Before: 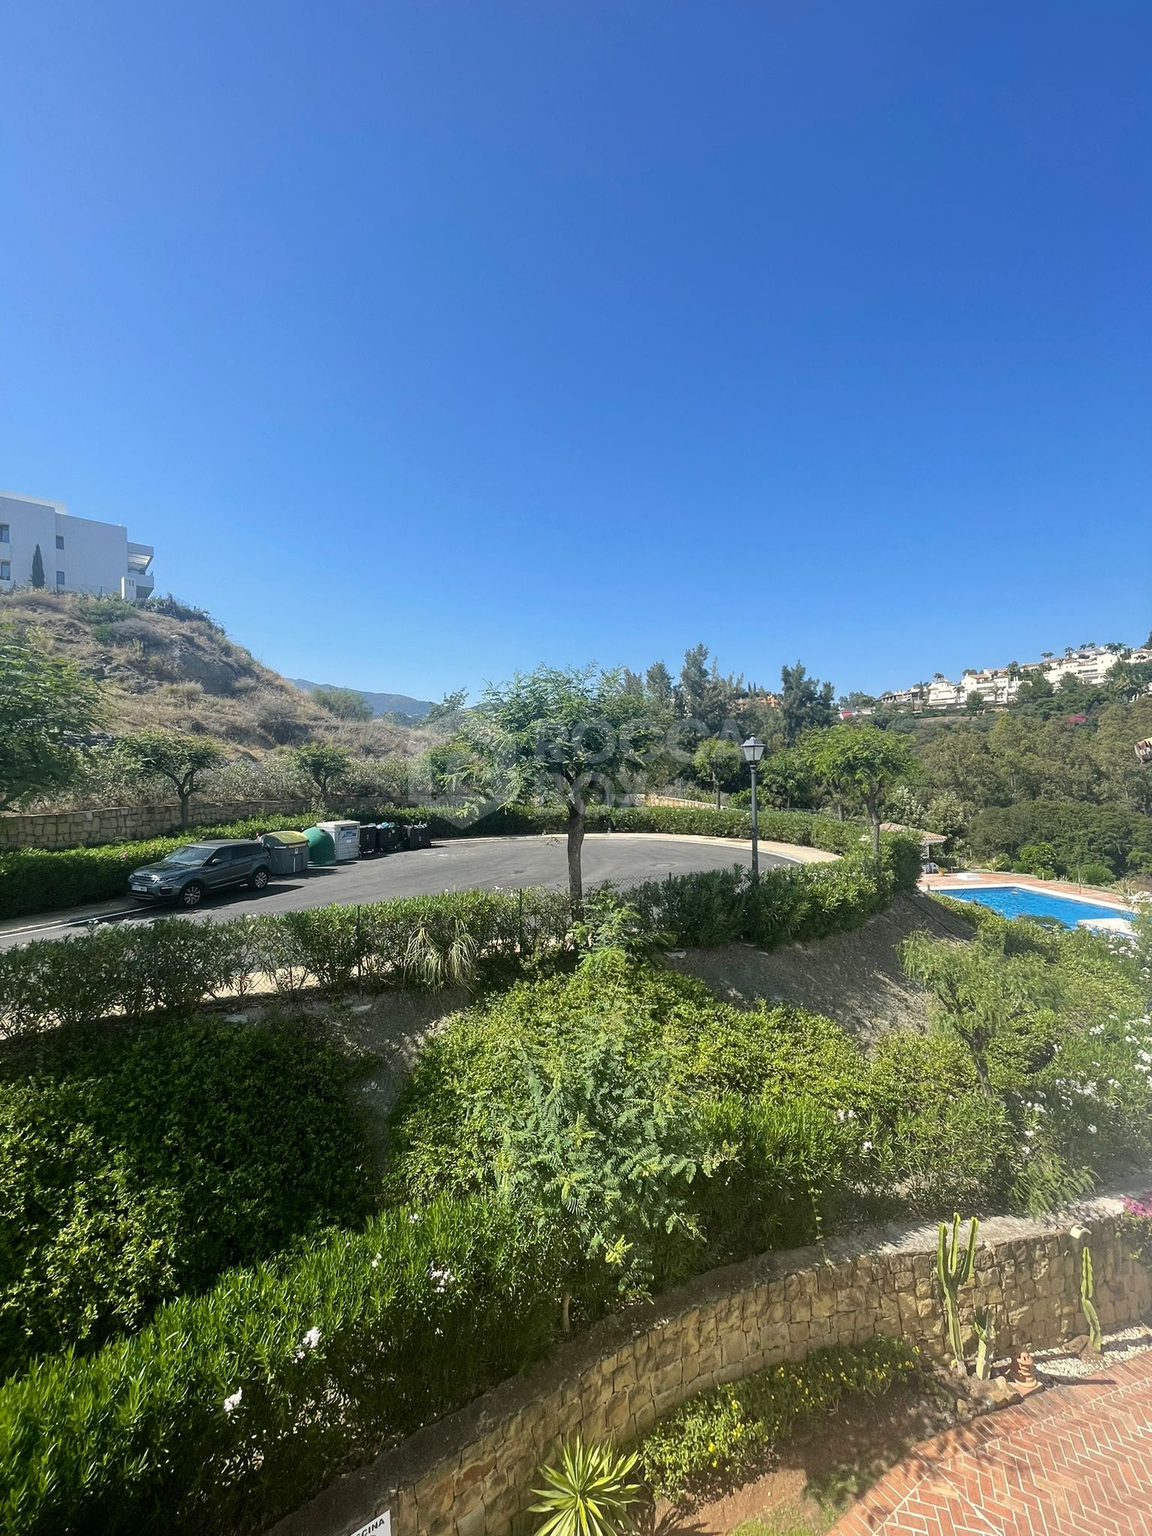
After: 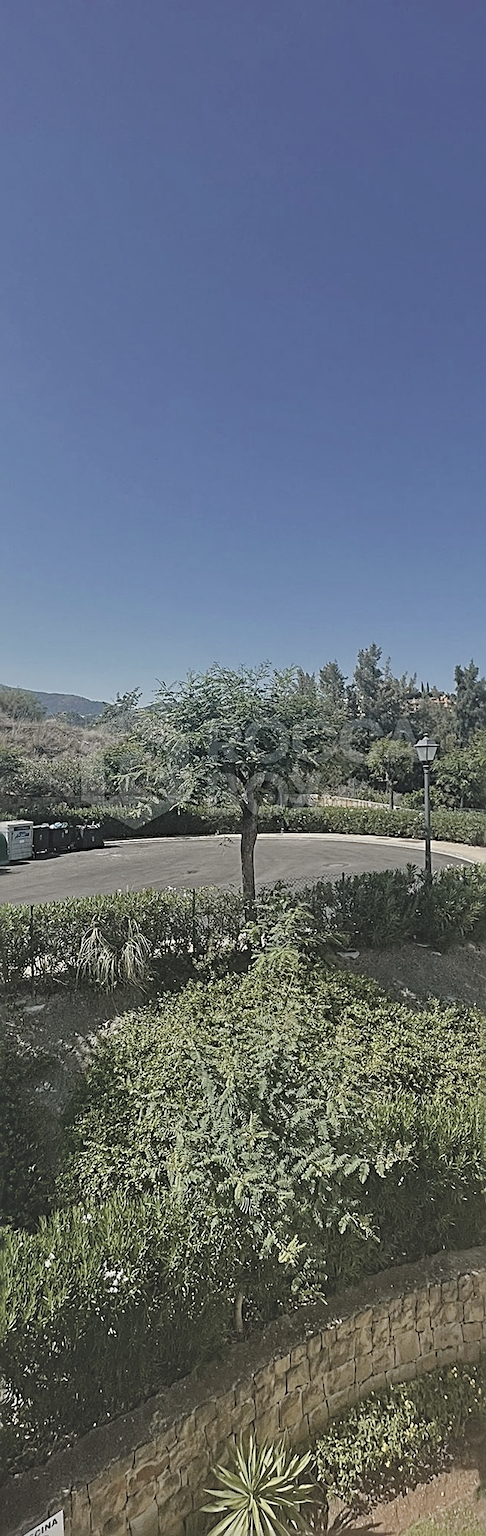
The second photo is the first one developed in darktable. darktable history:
color balance rgb: shadows lift › luminance -10.012%, perceptual saturation grading › global saturation 20%, perceptual saturation grading › highlights -50.493%, perceptual saturation grading › shadows 31.225%, global vibrance 23.697%
sharpen: radius 2.976, amount 0.765
crop: left 28.406%, right 29.329%
contrast equalizer: octaves 7, y [[0.46, 0.454, 0.451, 0.451, 0.455, 0.46], [0.5 ×6], [0.5 ×6], [0 ×6], [0 ×6]], mix -0.307
shadows and highlights: soften with gaussian
contrast brightness saturation: brightness 0.188, saturation -0.484
exposure: black level correction -0.017, exposure -1.048 EV, compensate exposure bias true, compensate highlight preservation false
haze removal: strength 0.304, distance 0.246, compatibility mode true, adaptive false
